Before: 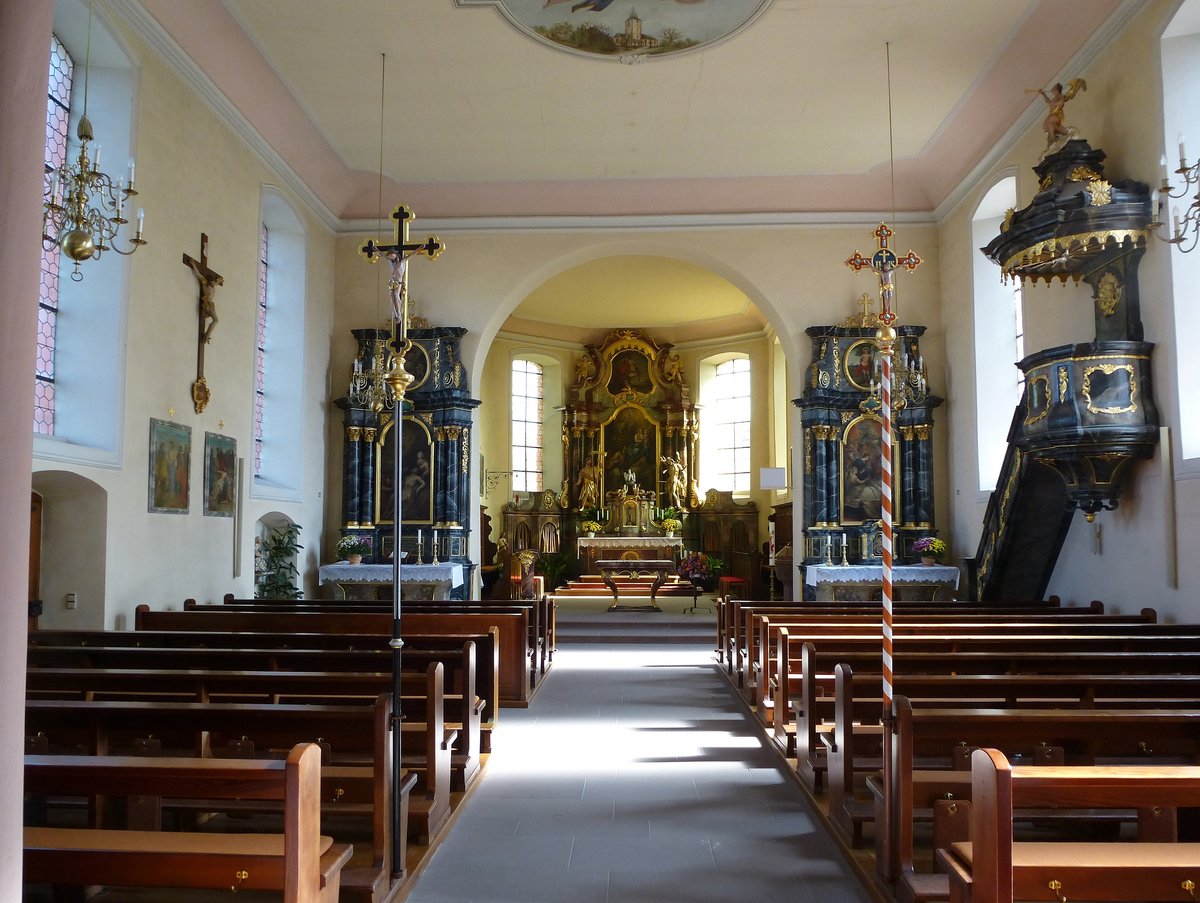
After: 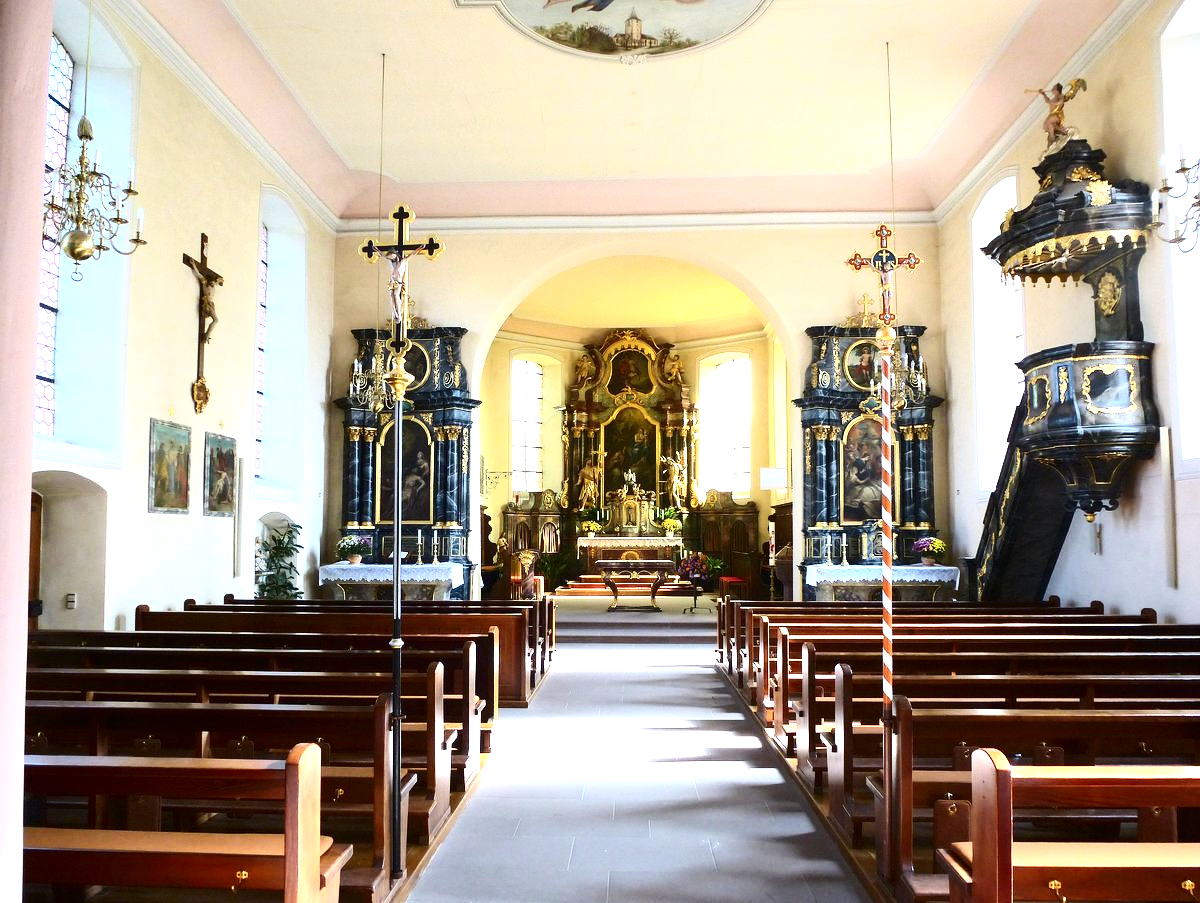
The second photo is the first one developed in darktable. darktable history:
exposure: black level correction 0, exposure 1.379 EV, compensate exposure bias true, compensate highlight preservation false
contrast brightness saturation: contrast 0.28
